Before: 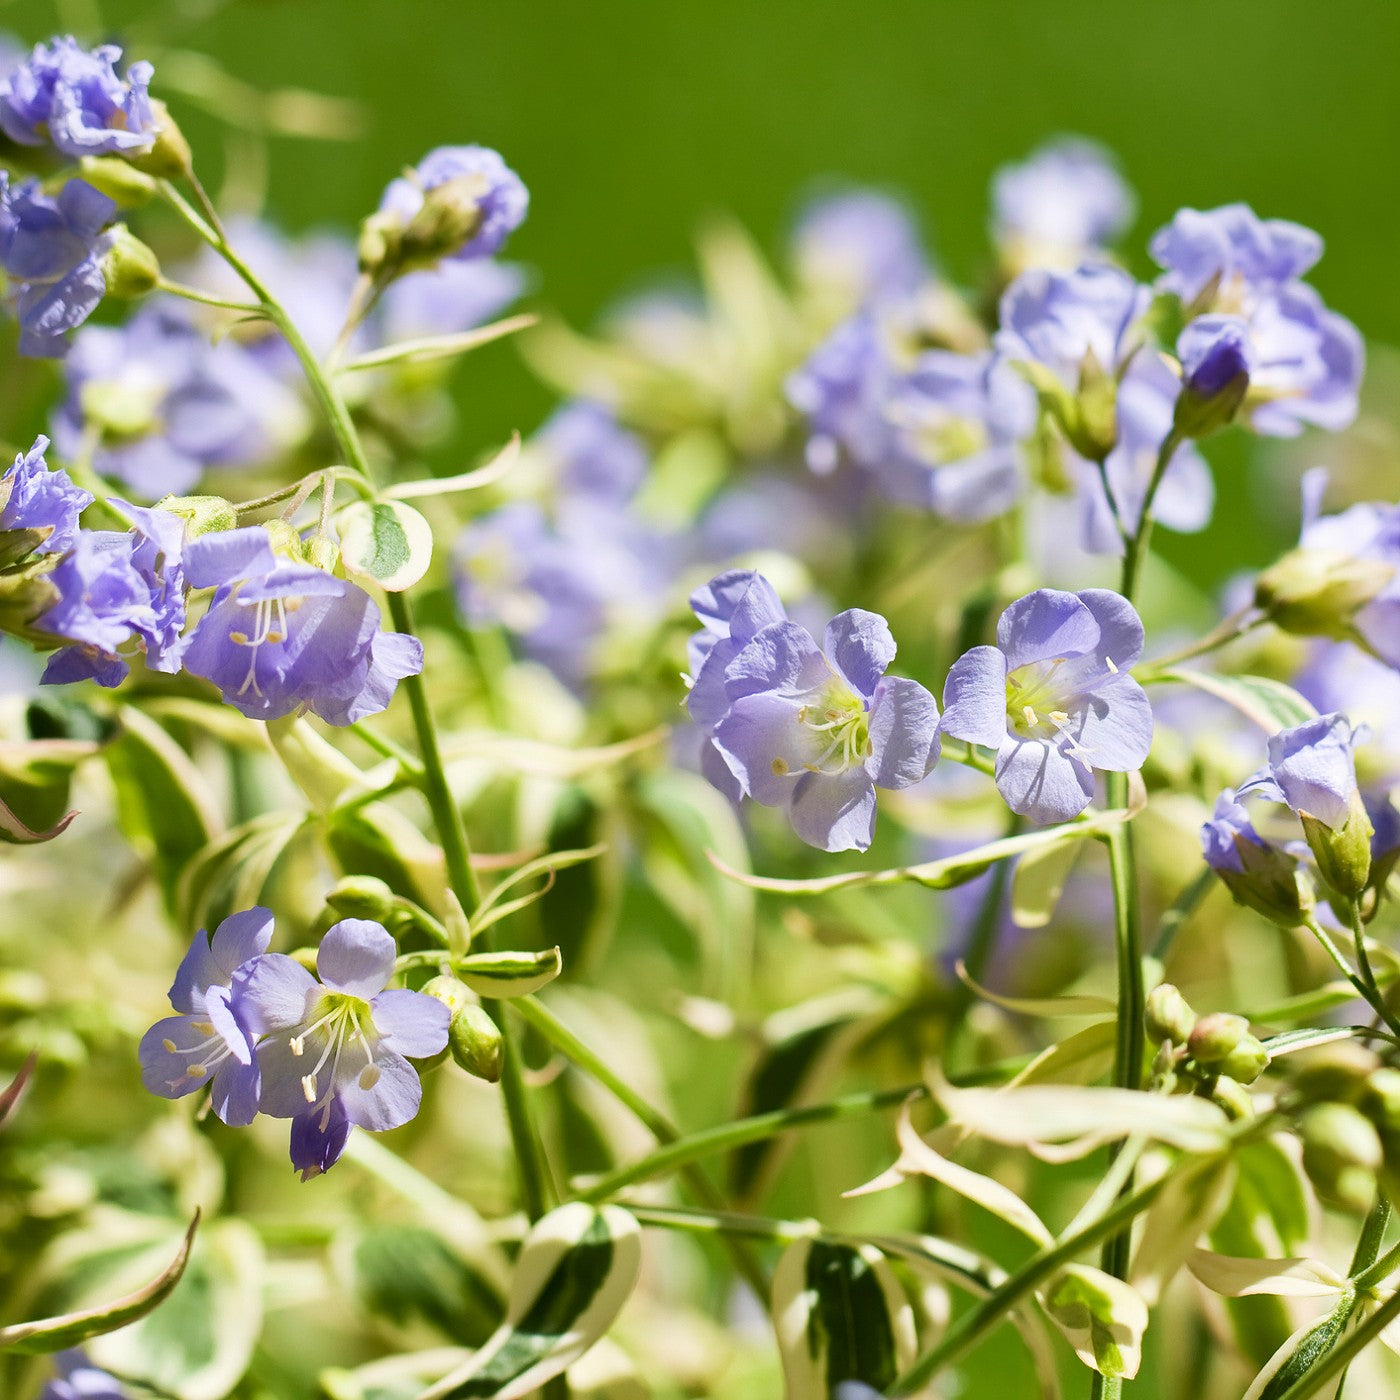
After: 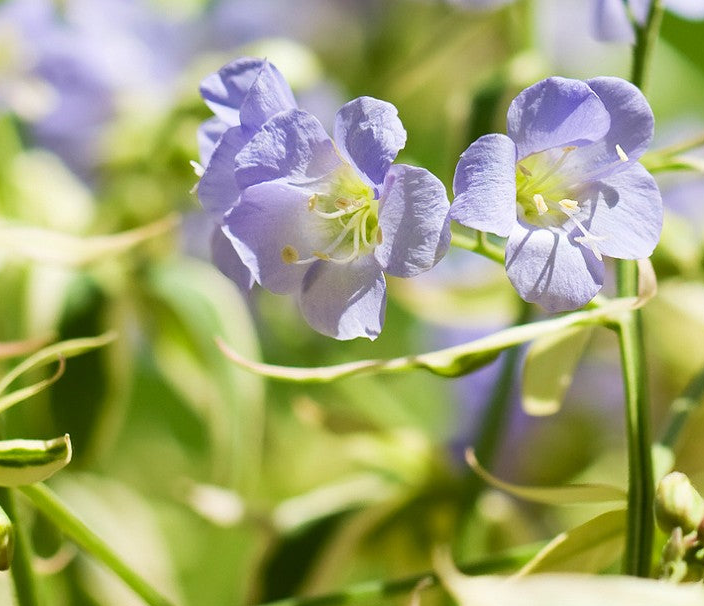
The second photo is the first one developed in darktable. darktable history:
crop: left 35.03%, top 36.625%, right 14.663%, bottom 20.057%
